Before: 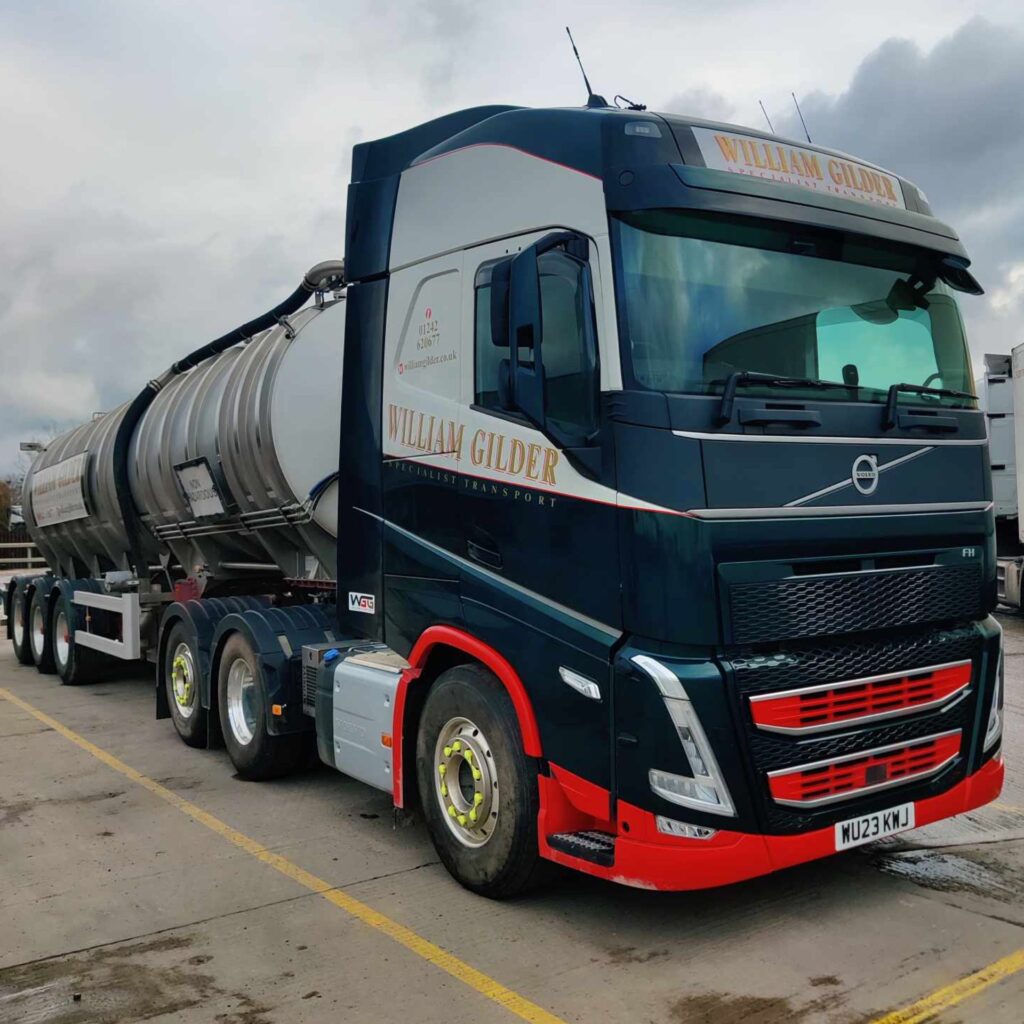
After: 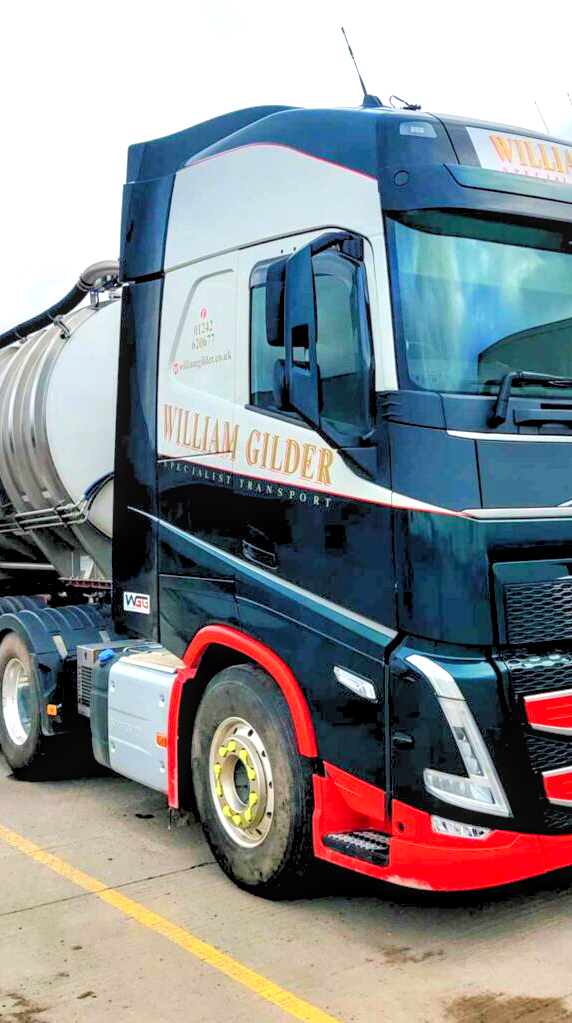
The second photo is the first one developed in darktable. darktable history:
local contrast: on, module defaults
exposure: black level correction 0, exposure 1.001 EV, compensate highlight preservation false
crop: left 22.066%, right 22.071%, bottom 0.014%
levels: levels [0.093, 0.434, 0.988]
velvia: strength 6.31%
